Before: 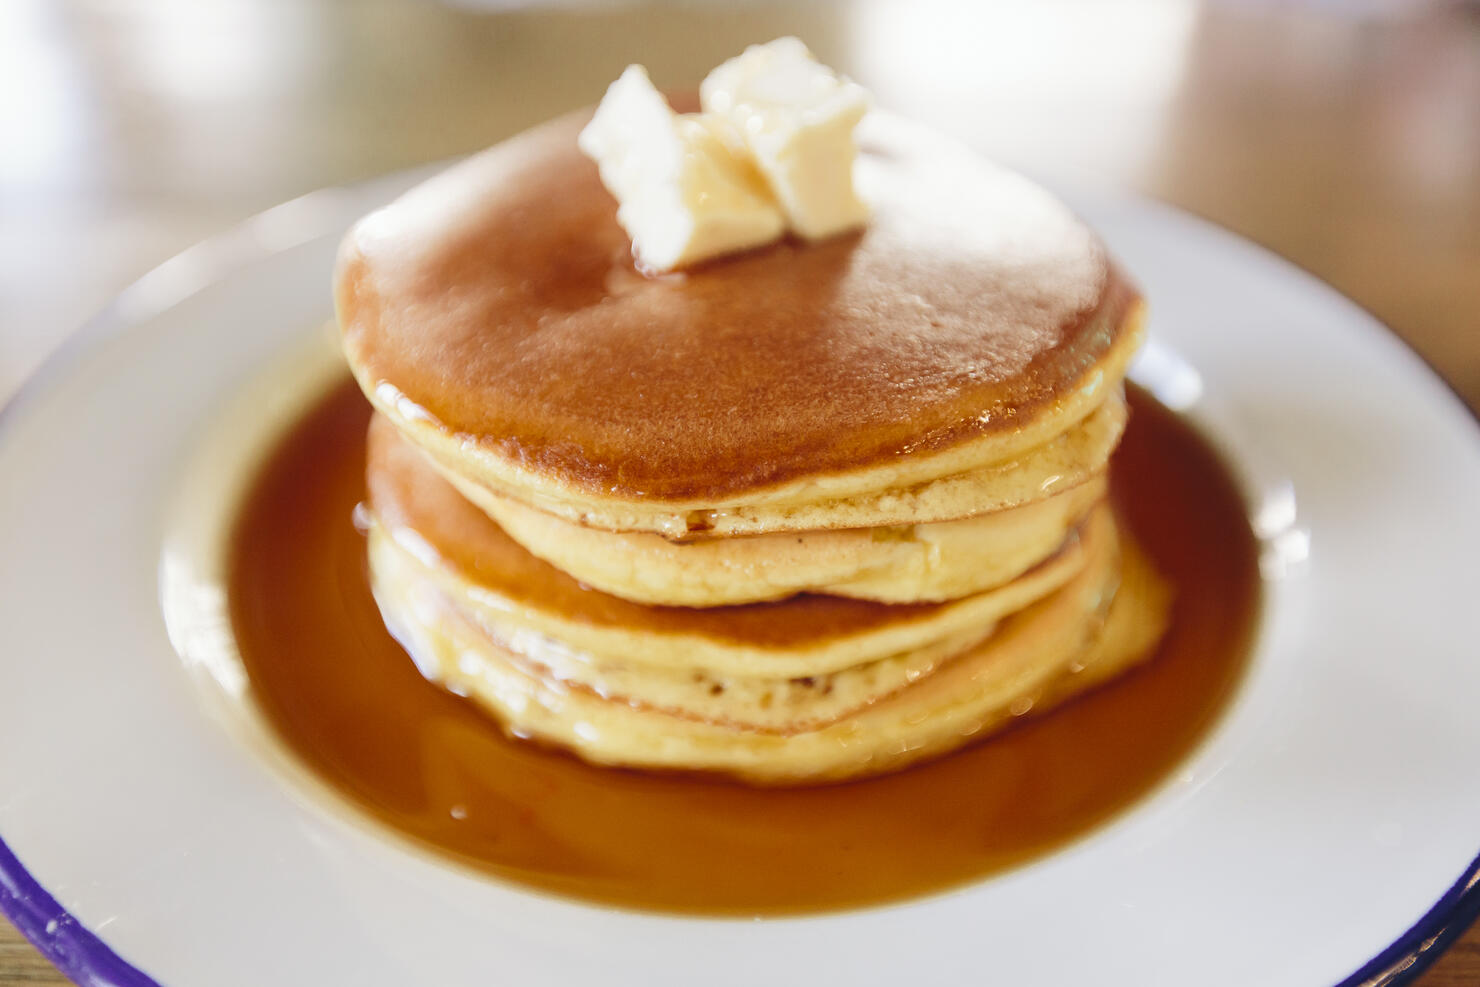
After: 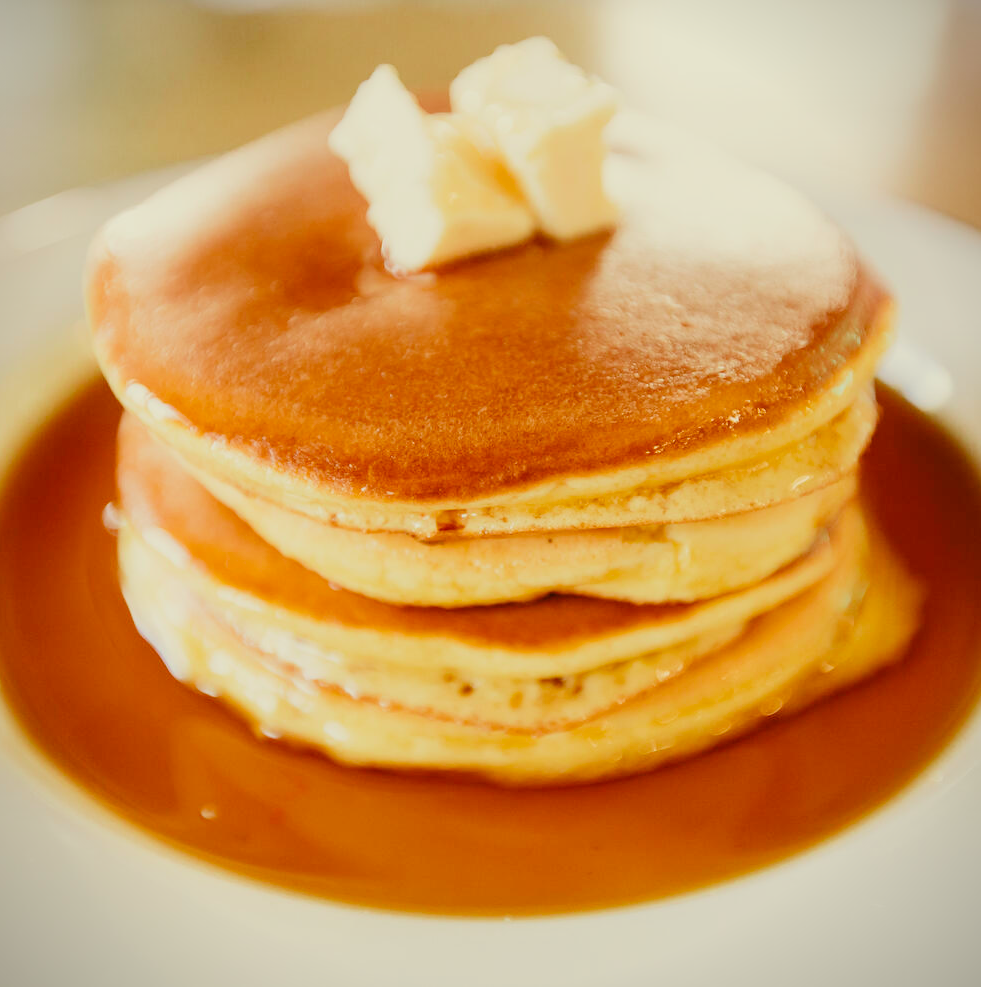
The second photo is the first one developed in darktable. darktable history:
exposure: black level correction 0.001, exposure 0.498 EV, compensate highlight preservation false
filmic rgb: black relative exposure -7.65 EV, white relative exposure 4.56 EV, hardness 3.61
vignetting: fall-off start 99.5%, saturation -0.026
color correction: highlights a* -1.72, highlights b* 10.45, shadows a* 0.221, shadows b* 19.91
crop: left 16.946%, right 16.712%
